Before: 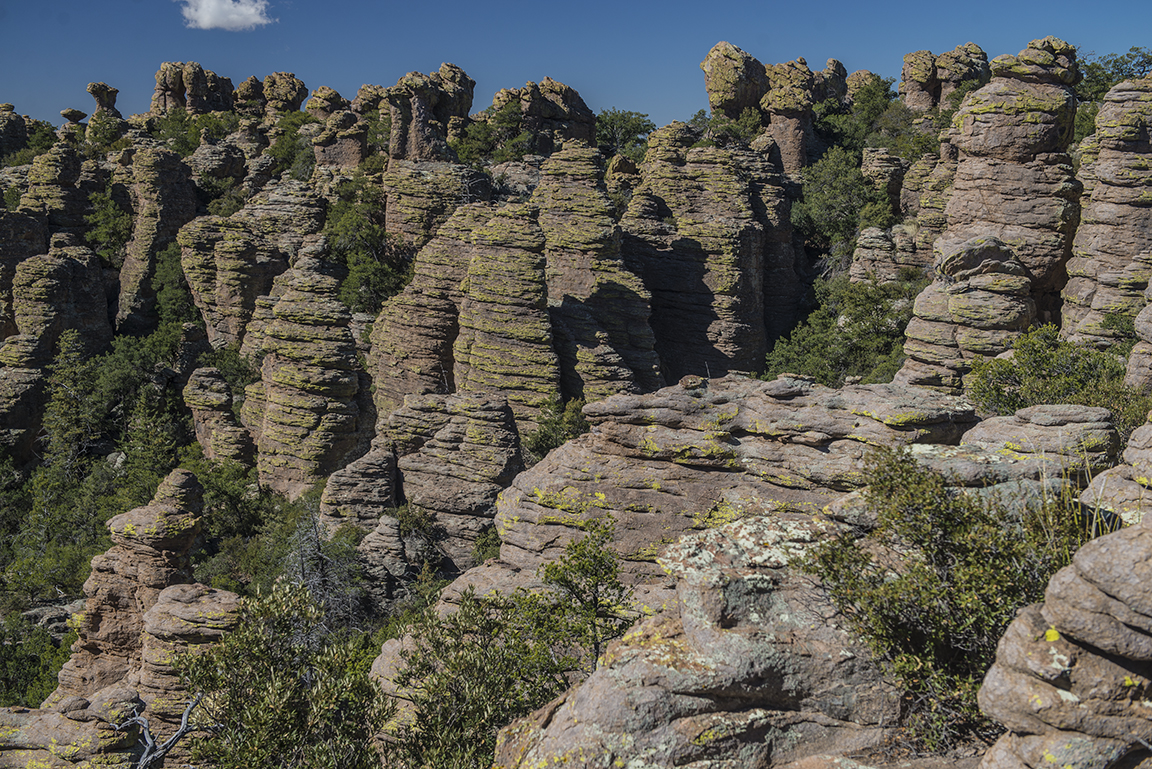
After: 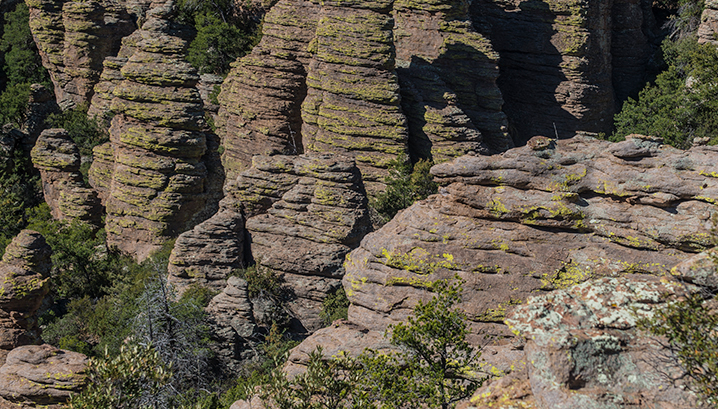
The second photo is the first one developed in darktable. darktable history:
crop: left 13.207%, top 31.094%, right 24.417%, bottom 15.636%
